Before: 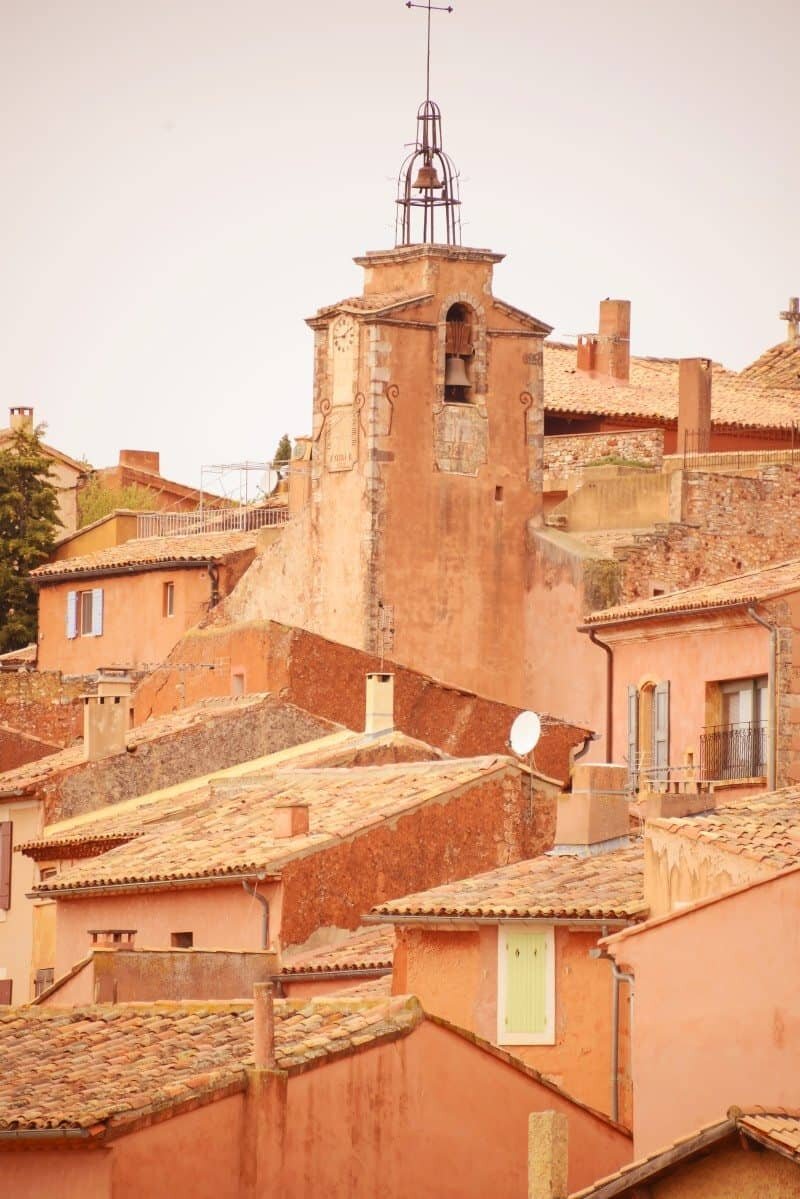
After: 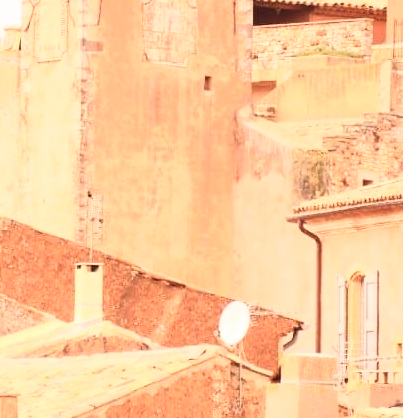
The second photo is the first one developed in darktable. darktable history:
crop: left 36.483%, top 34.228%, right 13.032%, bottom 30.827%
tone curve: curves: ch0 [(0, 0) (0.003, 0.003) (0.011, 0.013) (0.025, 0.029) (0.044, 0.052) (0.069, 0.081) (0.1, 0.116) (0.136, 0.158) (0.177, 0.207) (0.224, 0.268) (0.277, 0.373) (0.335, 0.465) (0.399, 0.565) (0.468, 0.674) (0.543, 0.79) (0.623, 0.853) (0.709, 0.918) (0.801, 0.956) (0.898, 0.977) (1, 1)], color space Lab, independent channels, preserve colors none
velvia: strength 6.57%
